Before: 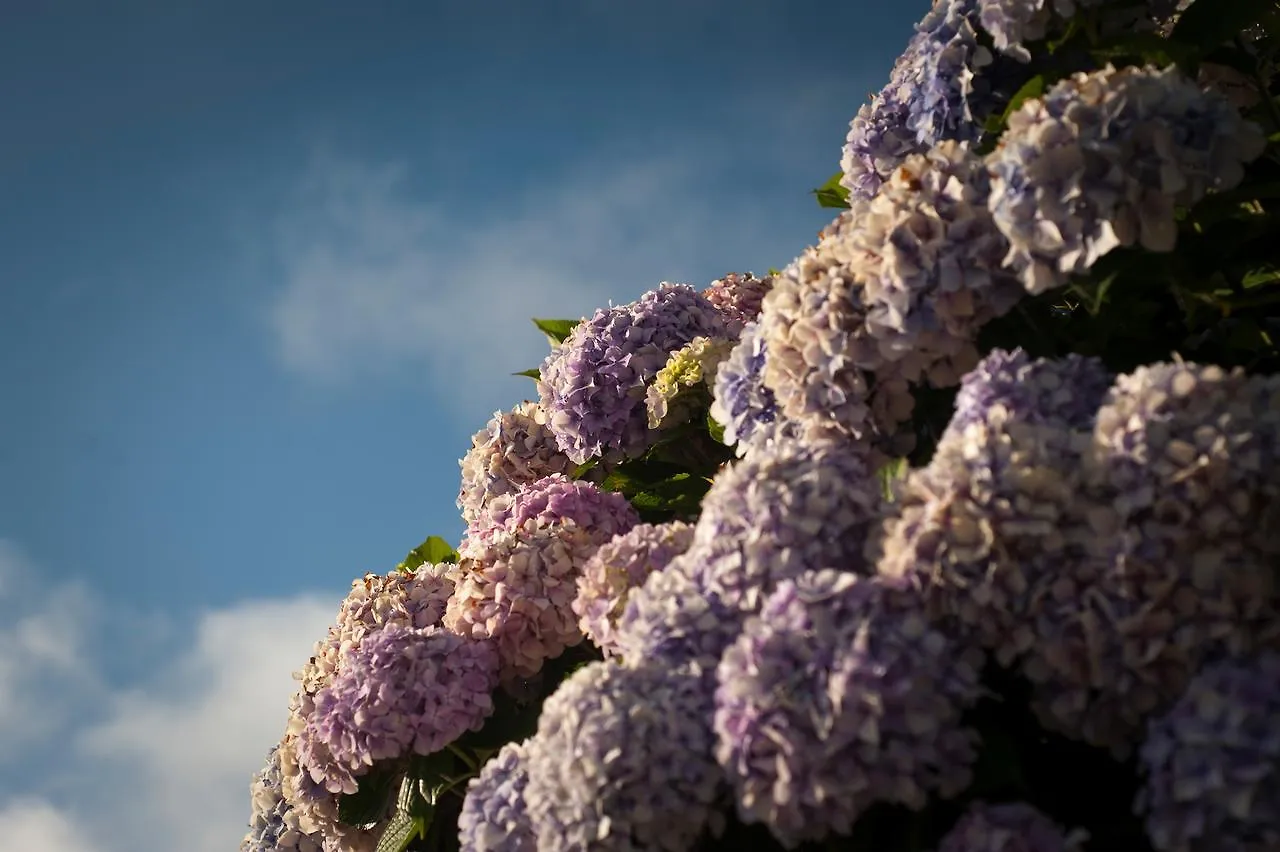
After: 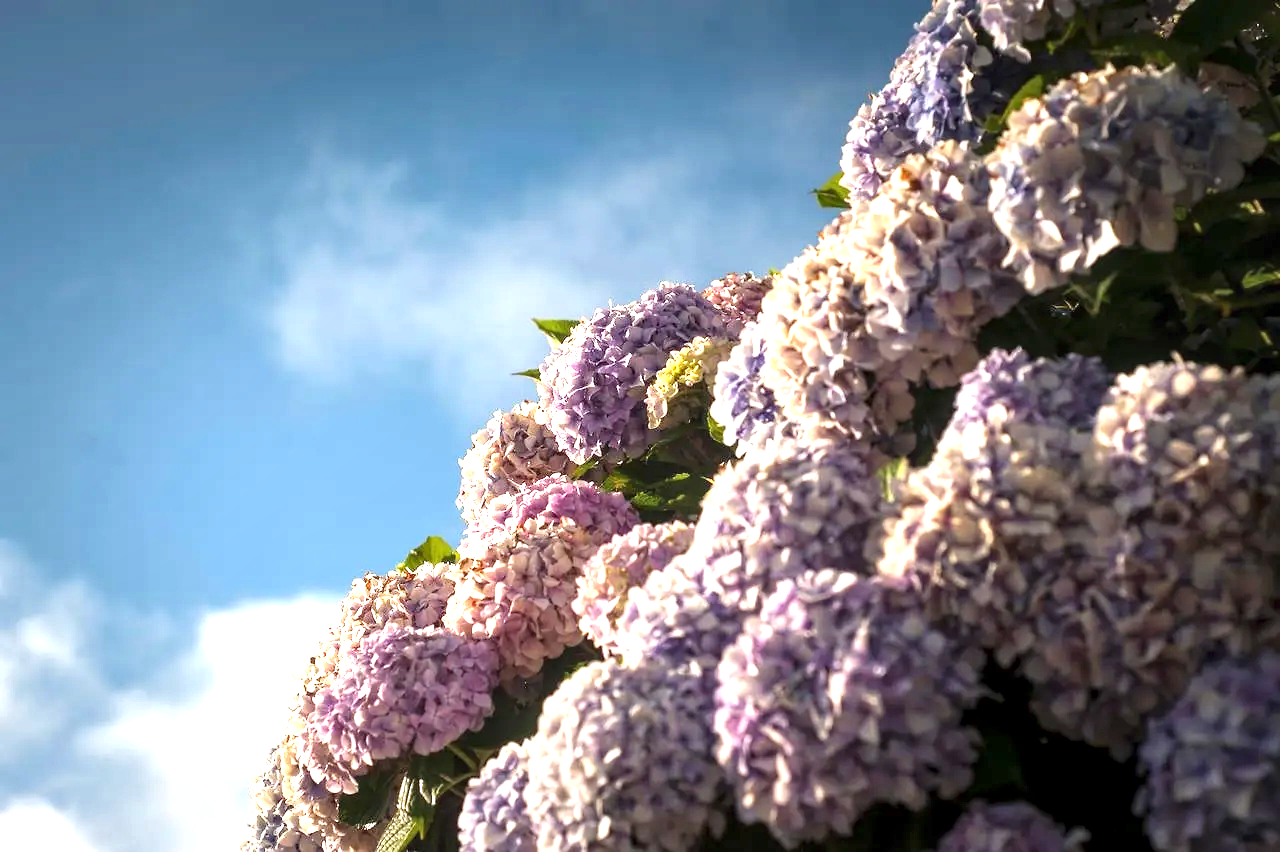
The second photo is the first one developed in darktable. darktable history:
local contrast: on, module defaults
exposure: black level correction 0, exposure 1.4 EV, compensate highlight preservation false
